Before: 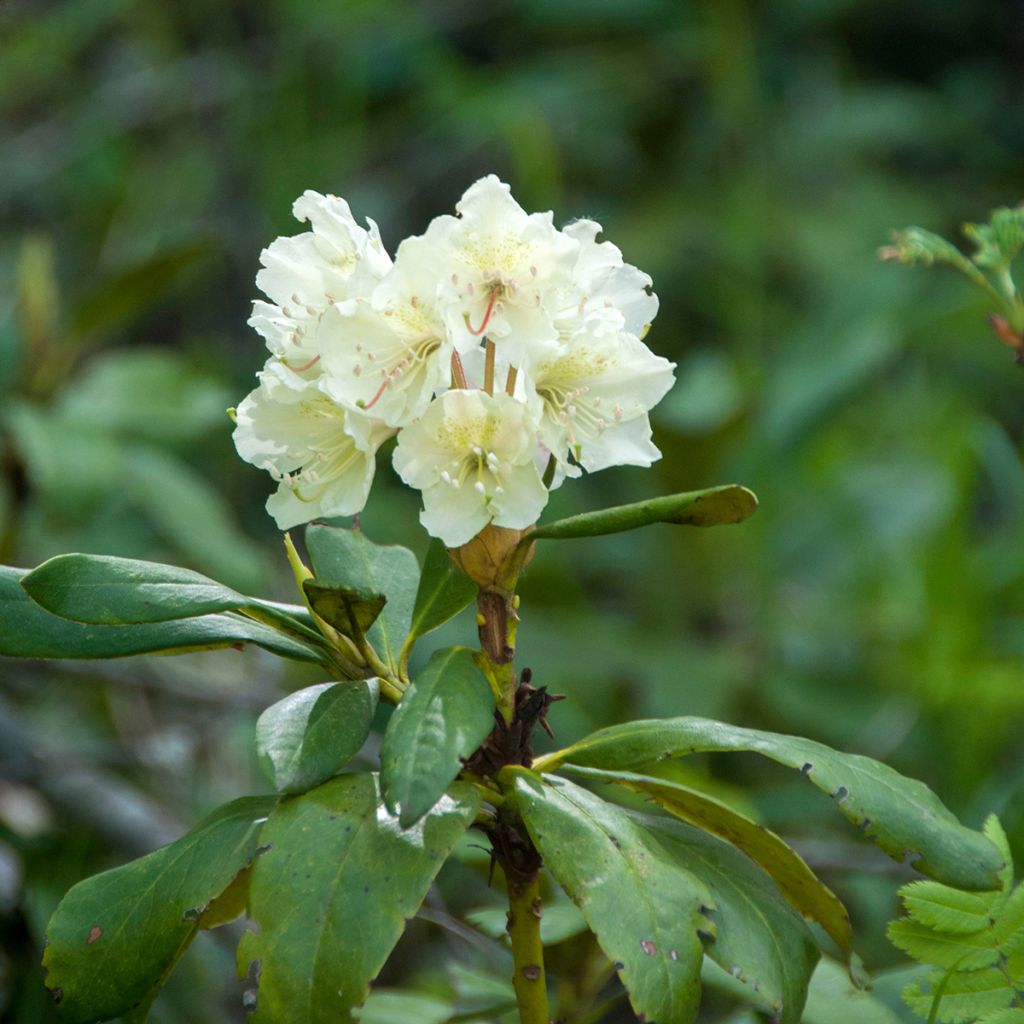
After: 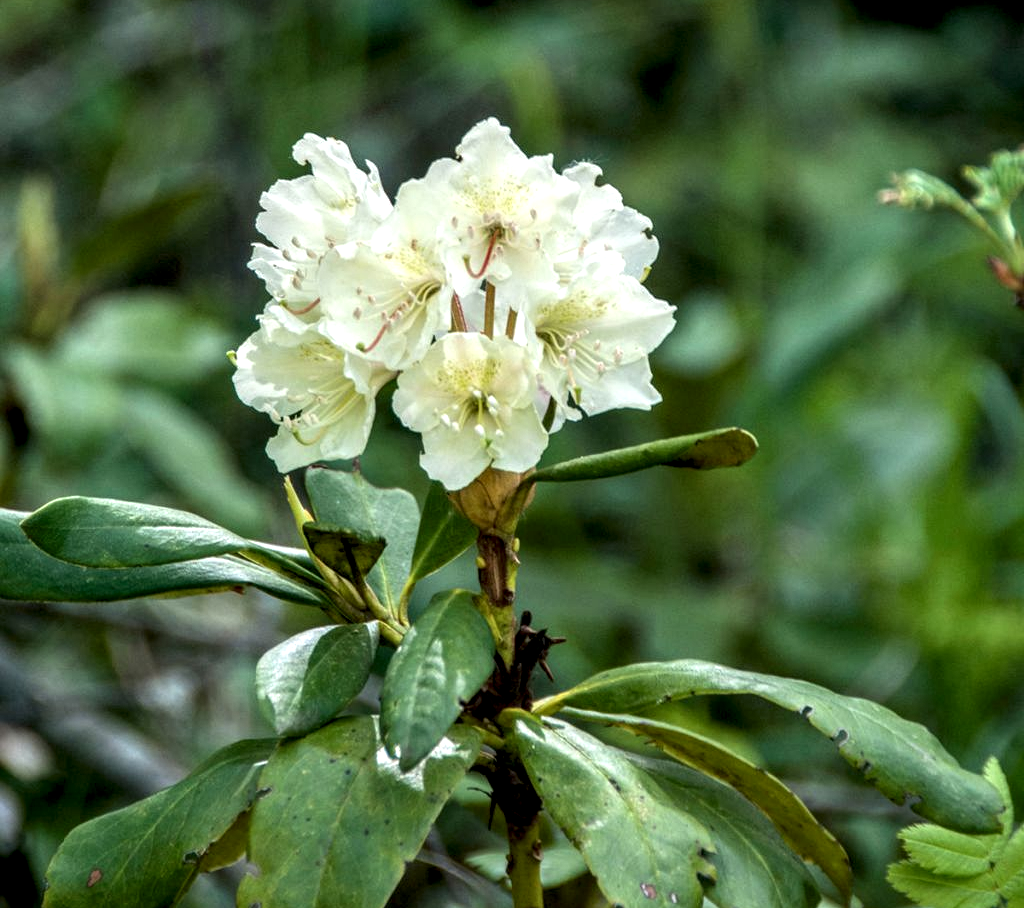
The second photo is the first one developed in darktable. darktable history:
crop and rotate: top 5.569%, bottom 5.699%
local contrast: highlights 16%, detail 185%
